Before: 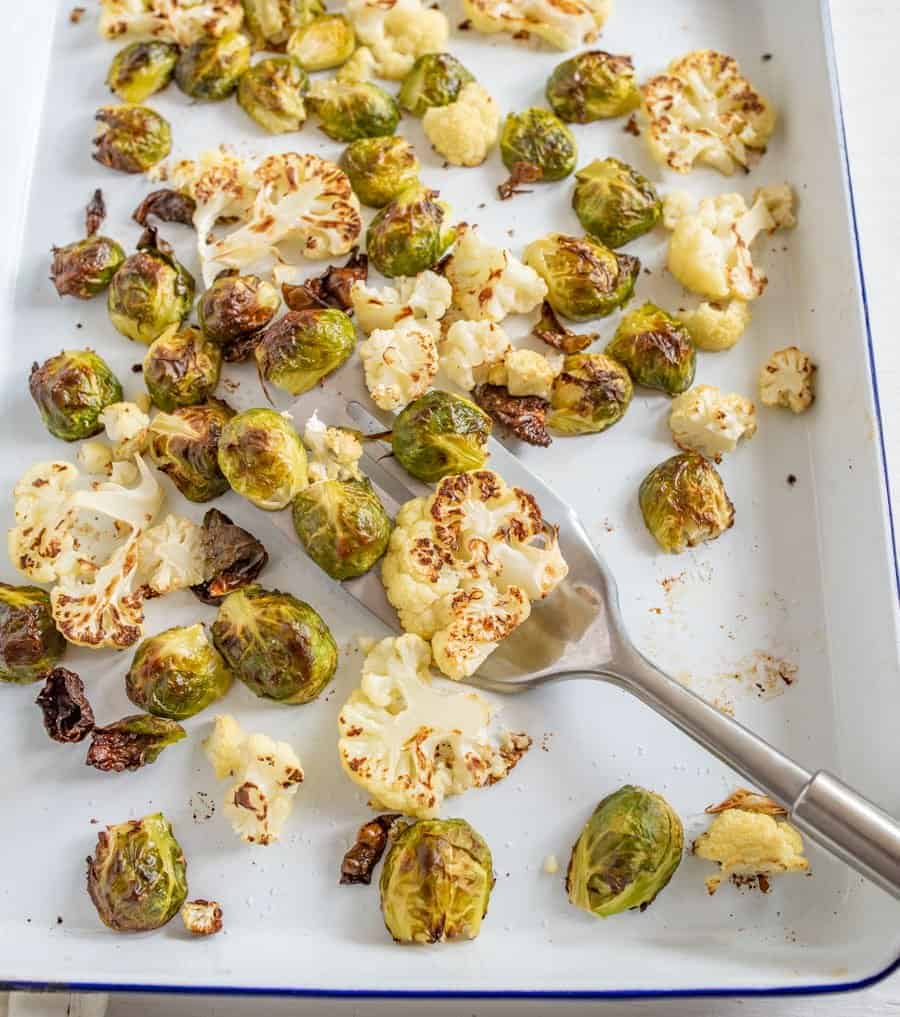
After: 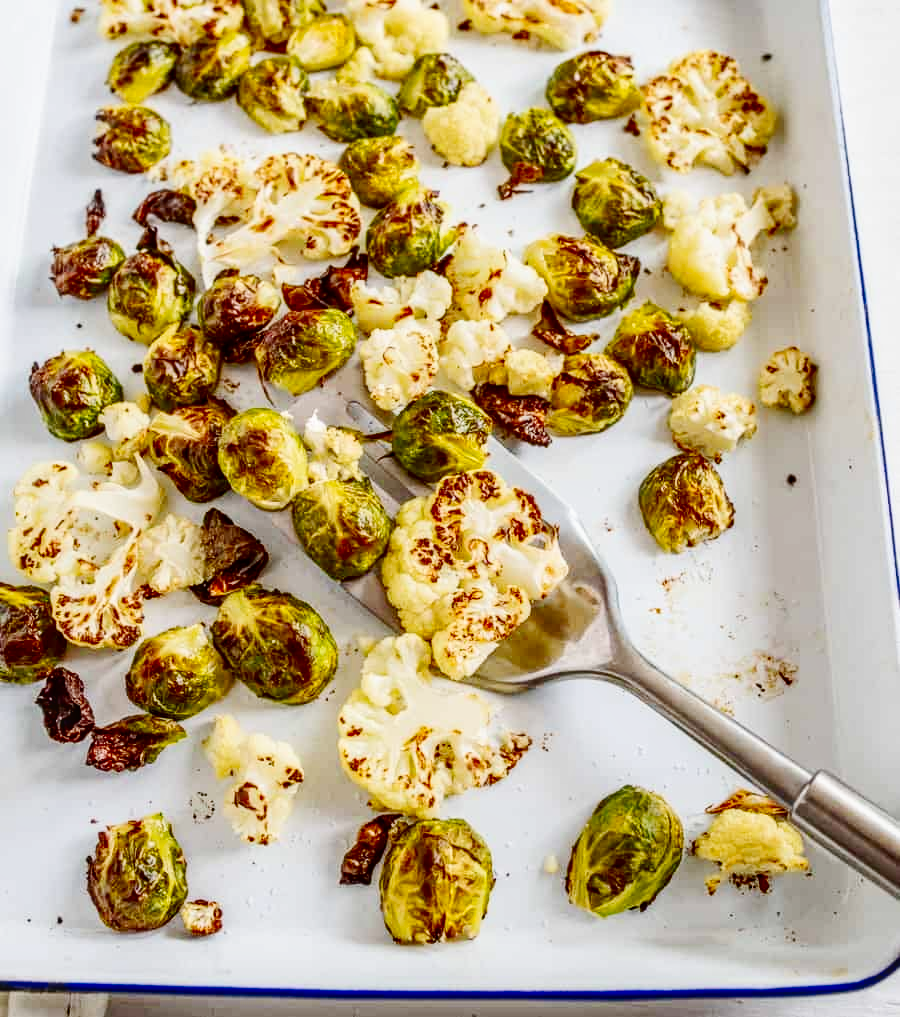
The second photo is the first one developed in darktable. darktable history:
contrast brightness saturation: contrast 0.242, brightness -0.241, saturation 0.137
local contrast: on, module defaults
tone equalizer: -8 EV 0.284 EV, -7 EV 0.455 EV, -6 EV 0.391 EV, -5 EV 0.272 EV, -3 EV -0.283 EV, -2 EV -0.389 EV, -1 EV -0.41 EV, +0 EV -0.249 EV, edges refinement/feathering 500, mask exposure compensation -1.57 EV, preserve details no
base curve: curves: ch0 [(0, 0) (0.036, 0.025) (0.121, 0.166) (0.206, 0.329) (0.605, 0.79) (1, 1)], preserve colors none
